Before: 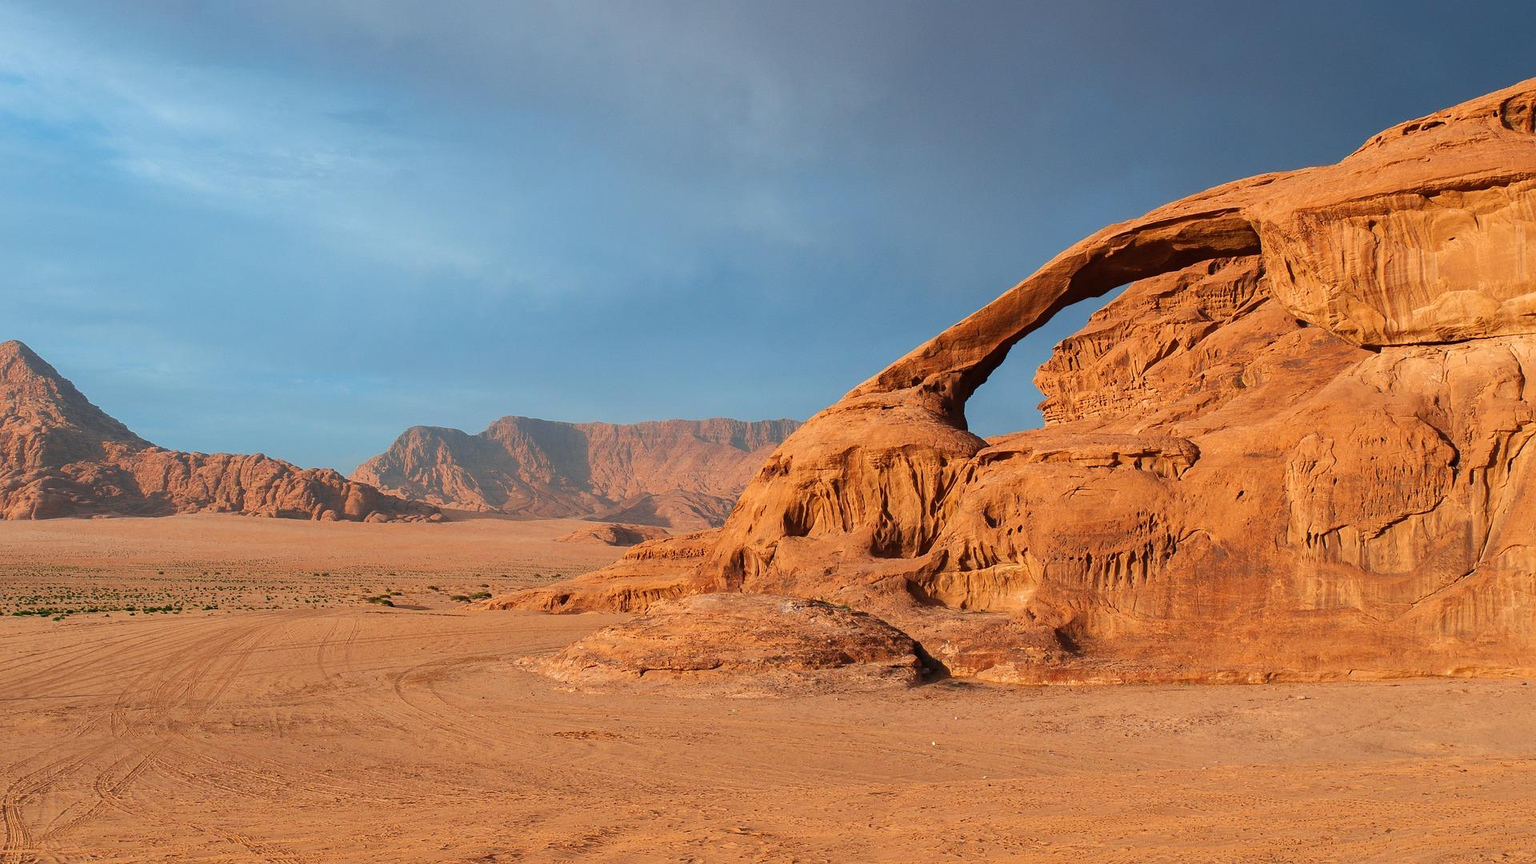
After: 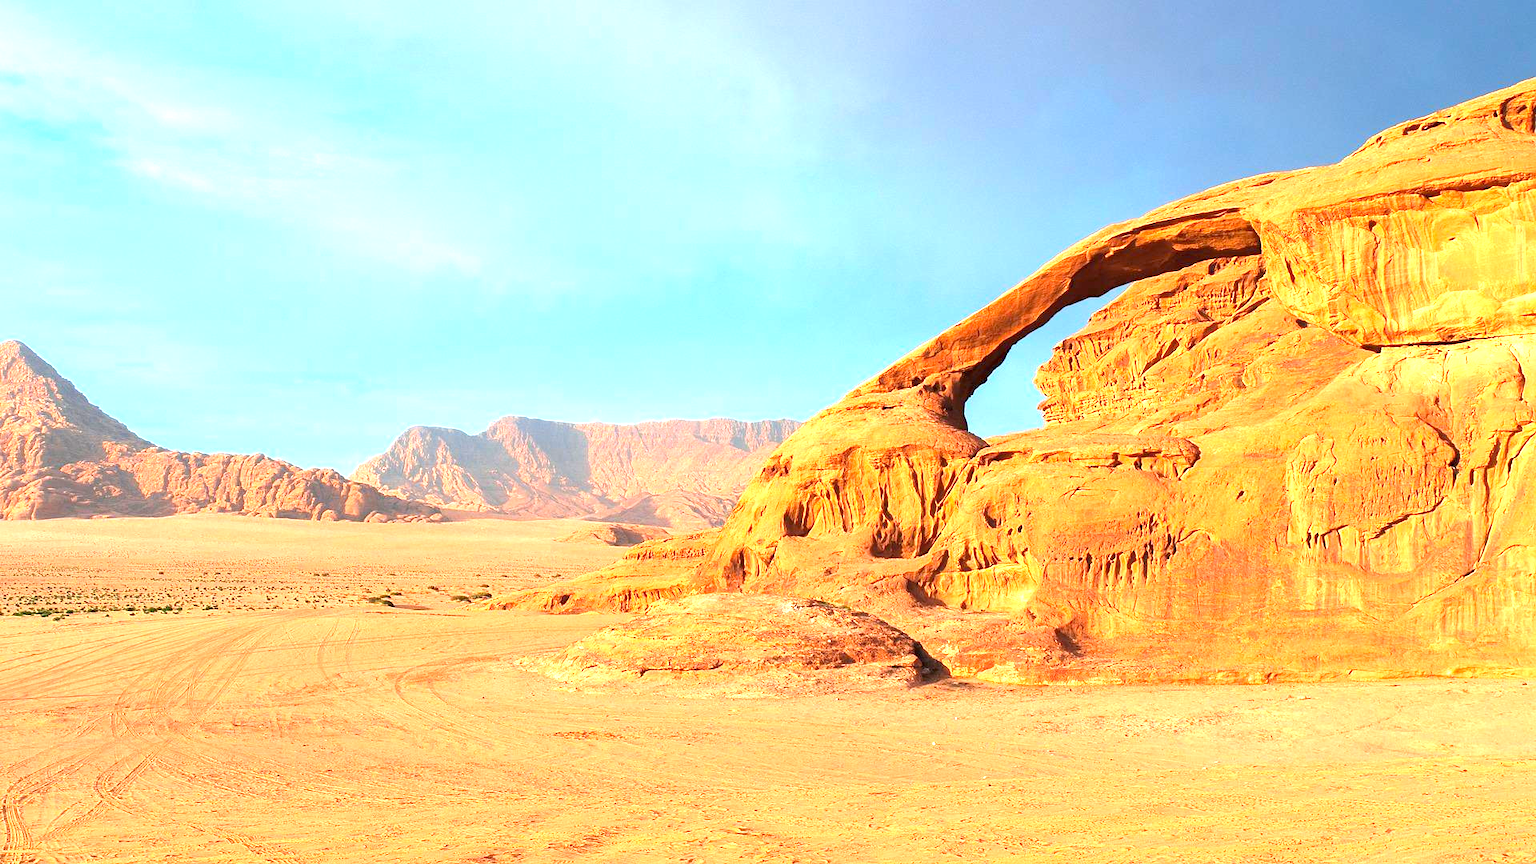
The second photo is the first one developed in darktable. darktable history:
contrast brightness saturation: contrast 0.03, brightness 0.06, saturation 0.13
exposure: black level correction 0.001, exposure 1.719 EV, compensate exposure bias true, compensate highlight preservation false
